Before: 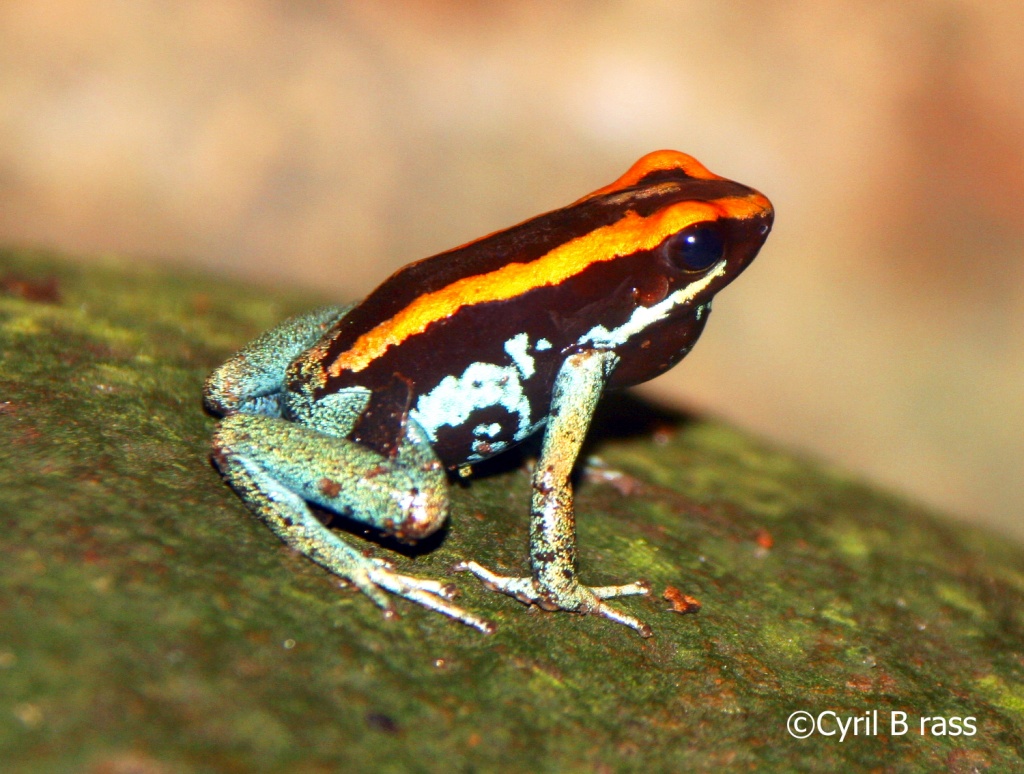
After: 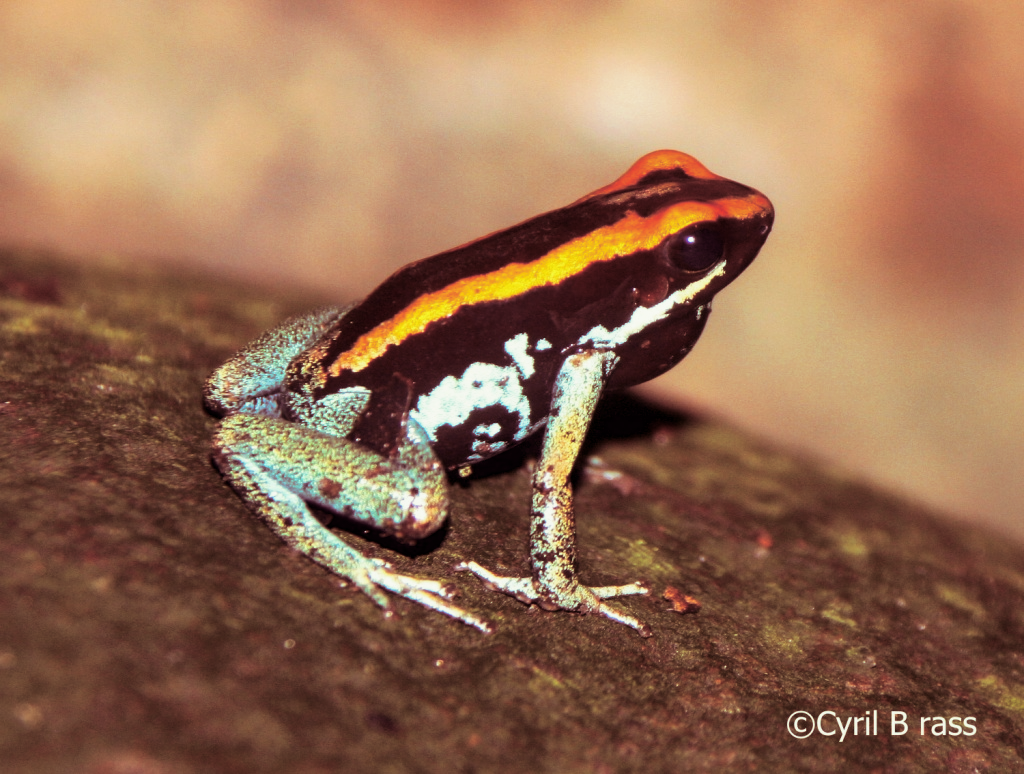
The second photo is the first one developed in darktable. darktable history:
split-toning: compress 20%
local contrast: mode bilateral grid, contrast 20, coarseness 50, detail 120%, midtone range 0.2
exposure: exposure -0.153 EV, compensate highlight preservation false
